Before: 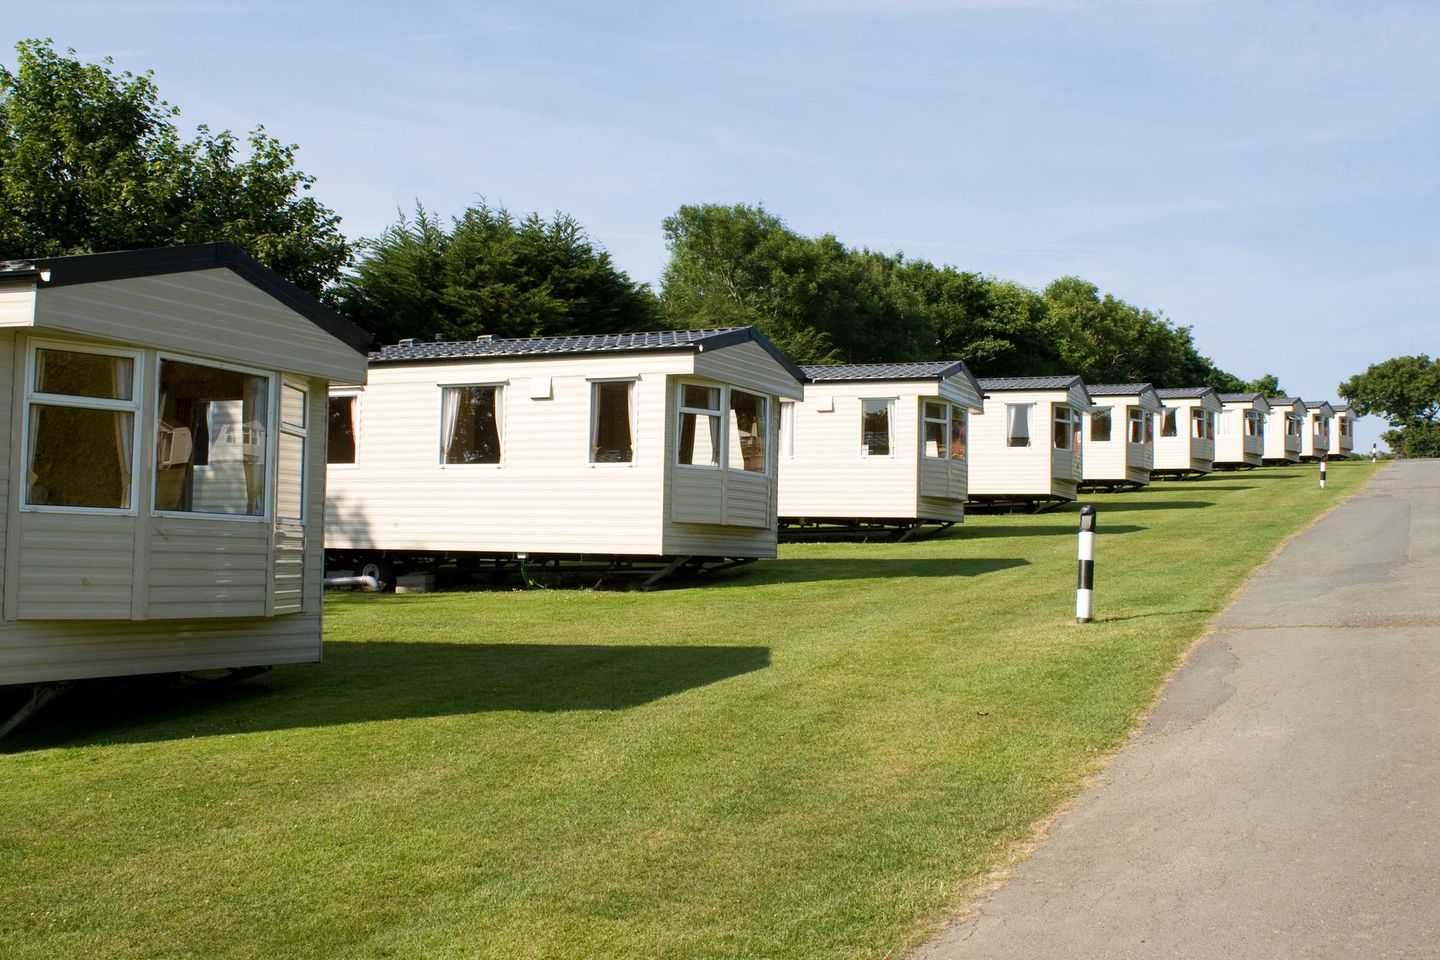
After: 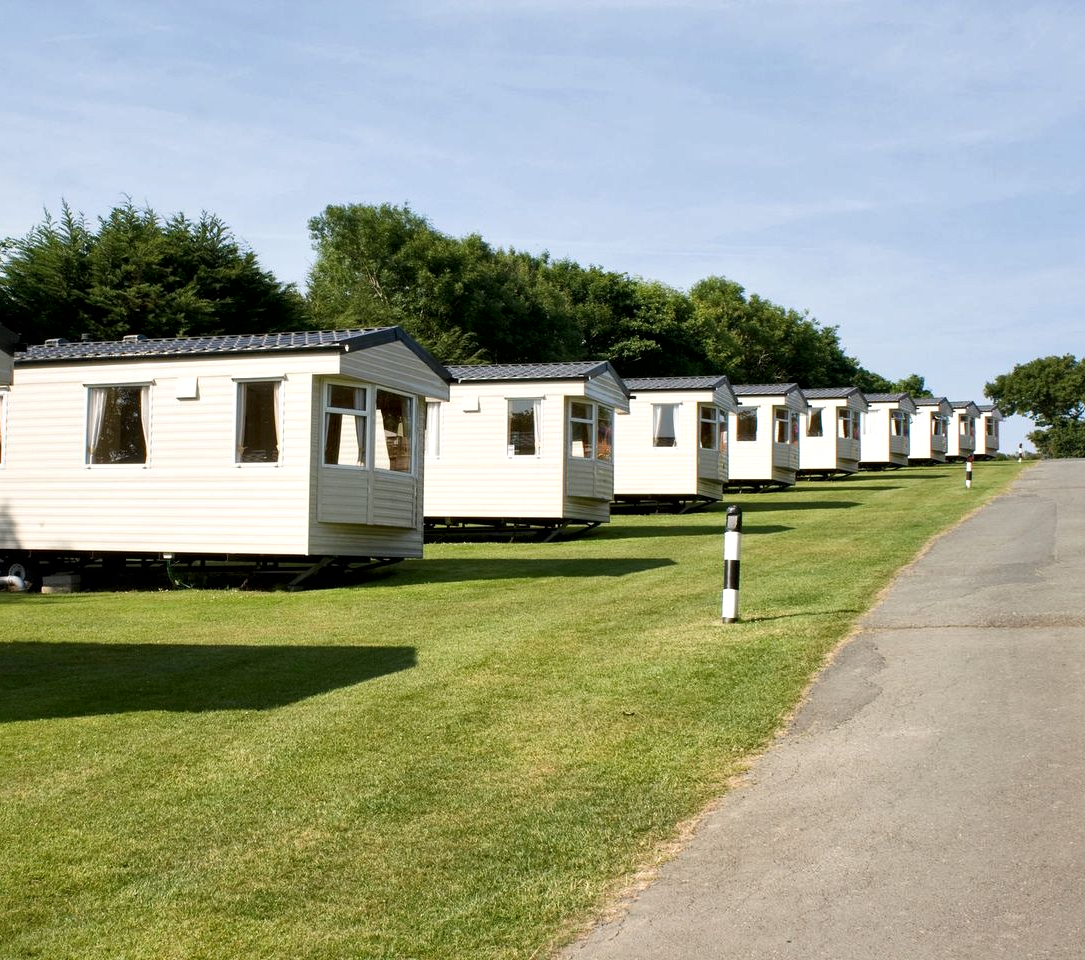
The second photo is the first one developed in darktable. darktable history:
local contrast: mode bilateral grid, contrast 25, coarseness 60, detail 151%, midtone range 0.2
crop and rotate: left 24.6%
